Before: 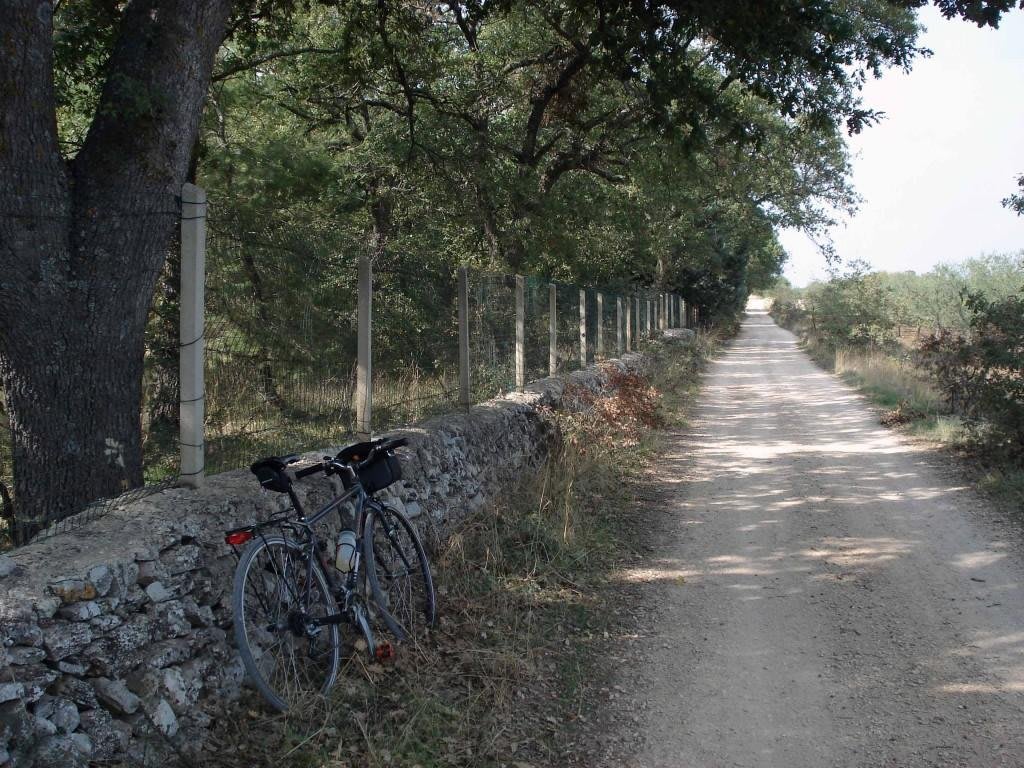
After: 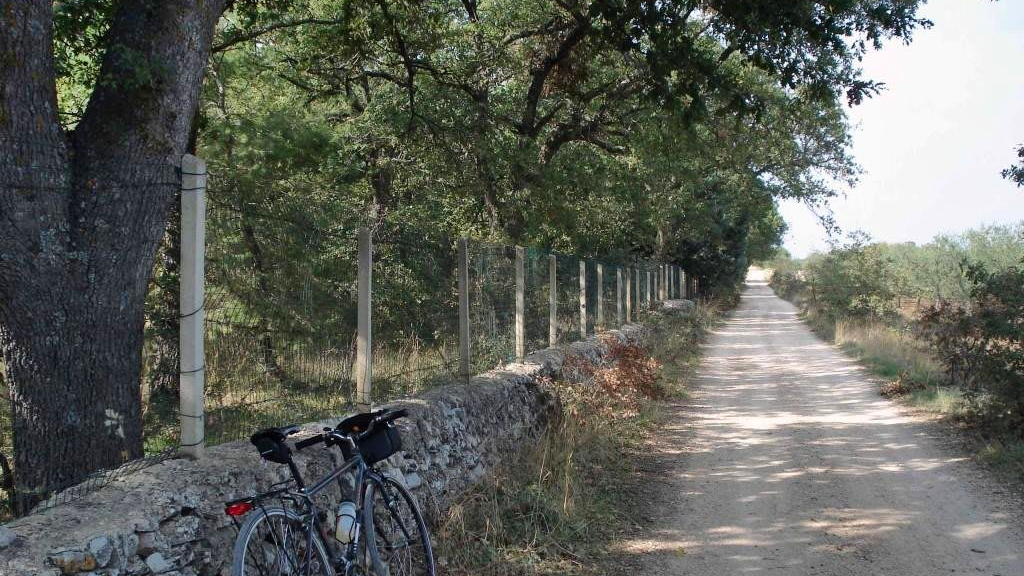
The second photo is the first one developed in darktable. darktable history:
shadows and highlights: low approximation 0.01, soften with gaussian
contrast brightness saturation: contrast 0.04, saturation 0.16
crop: top 3.857%, bottom 21.132%
